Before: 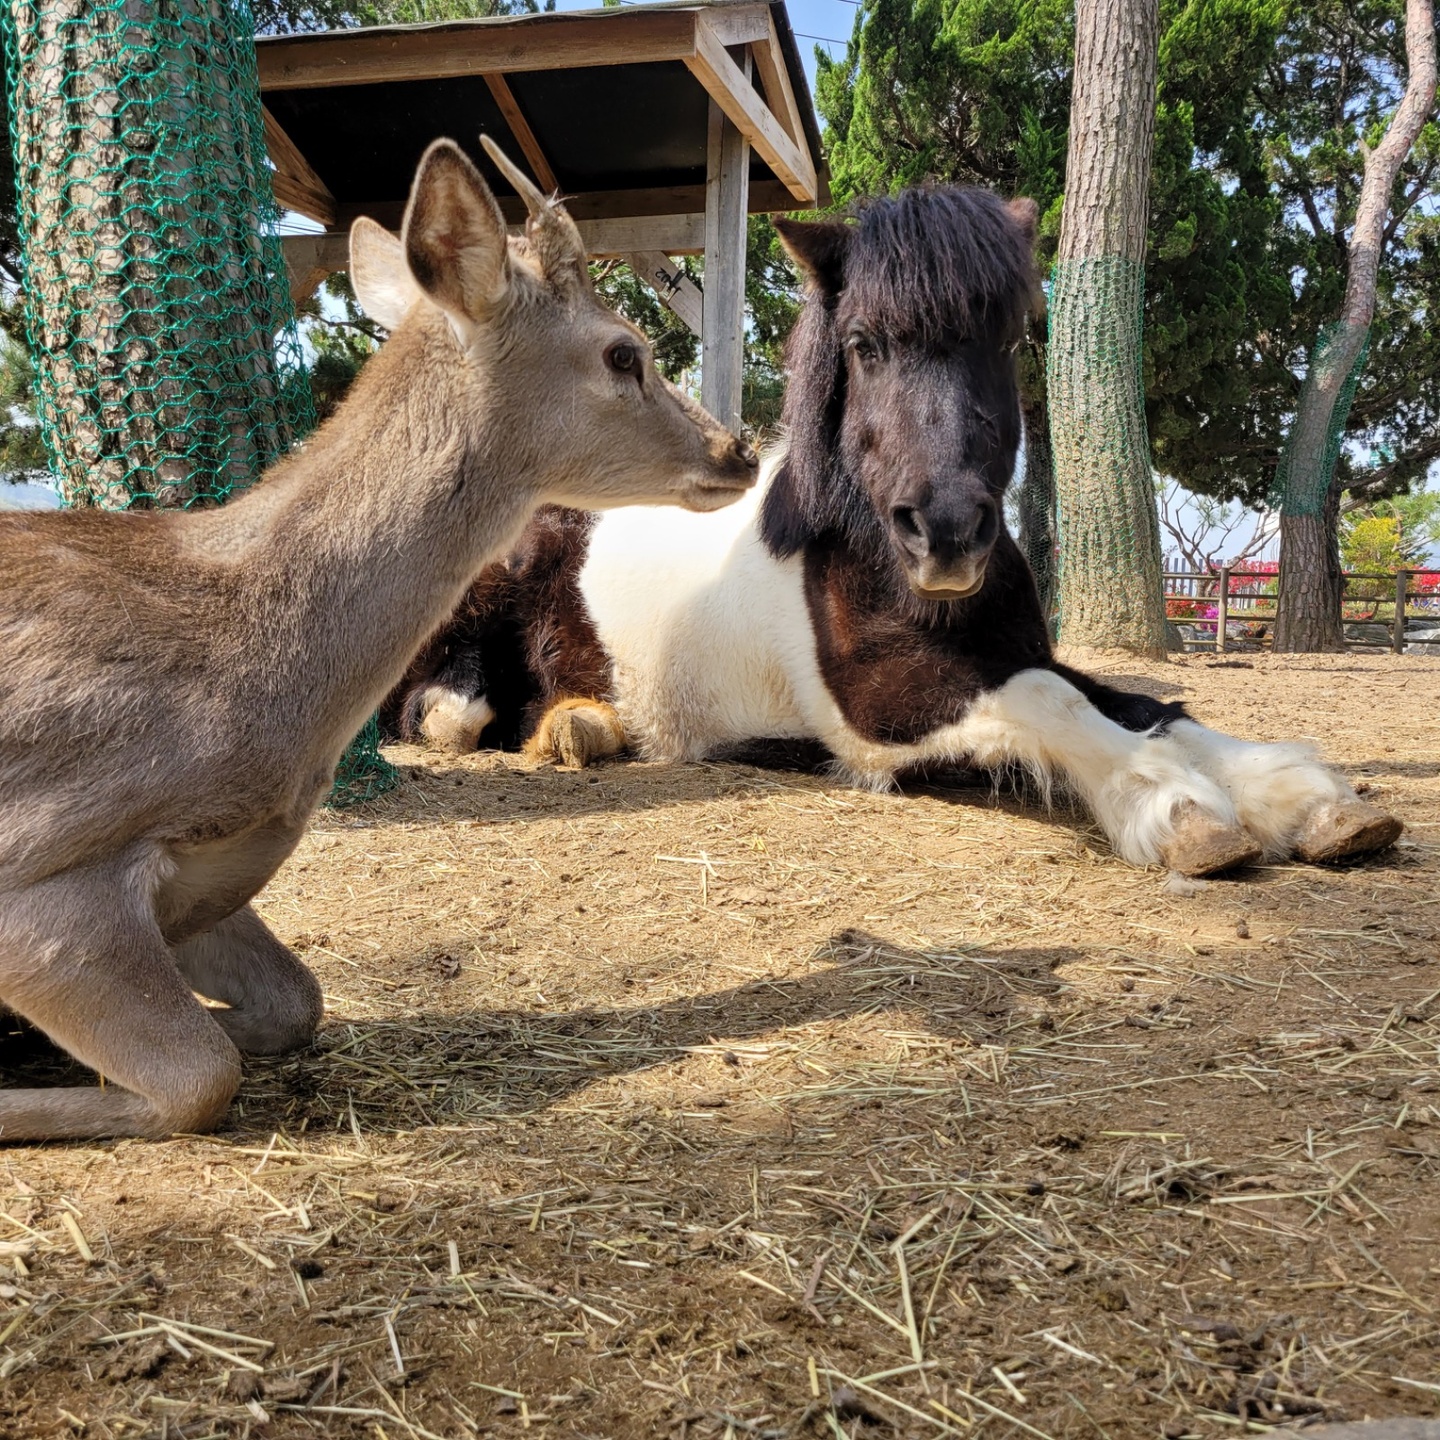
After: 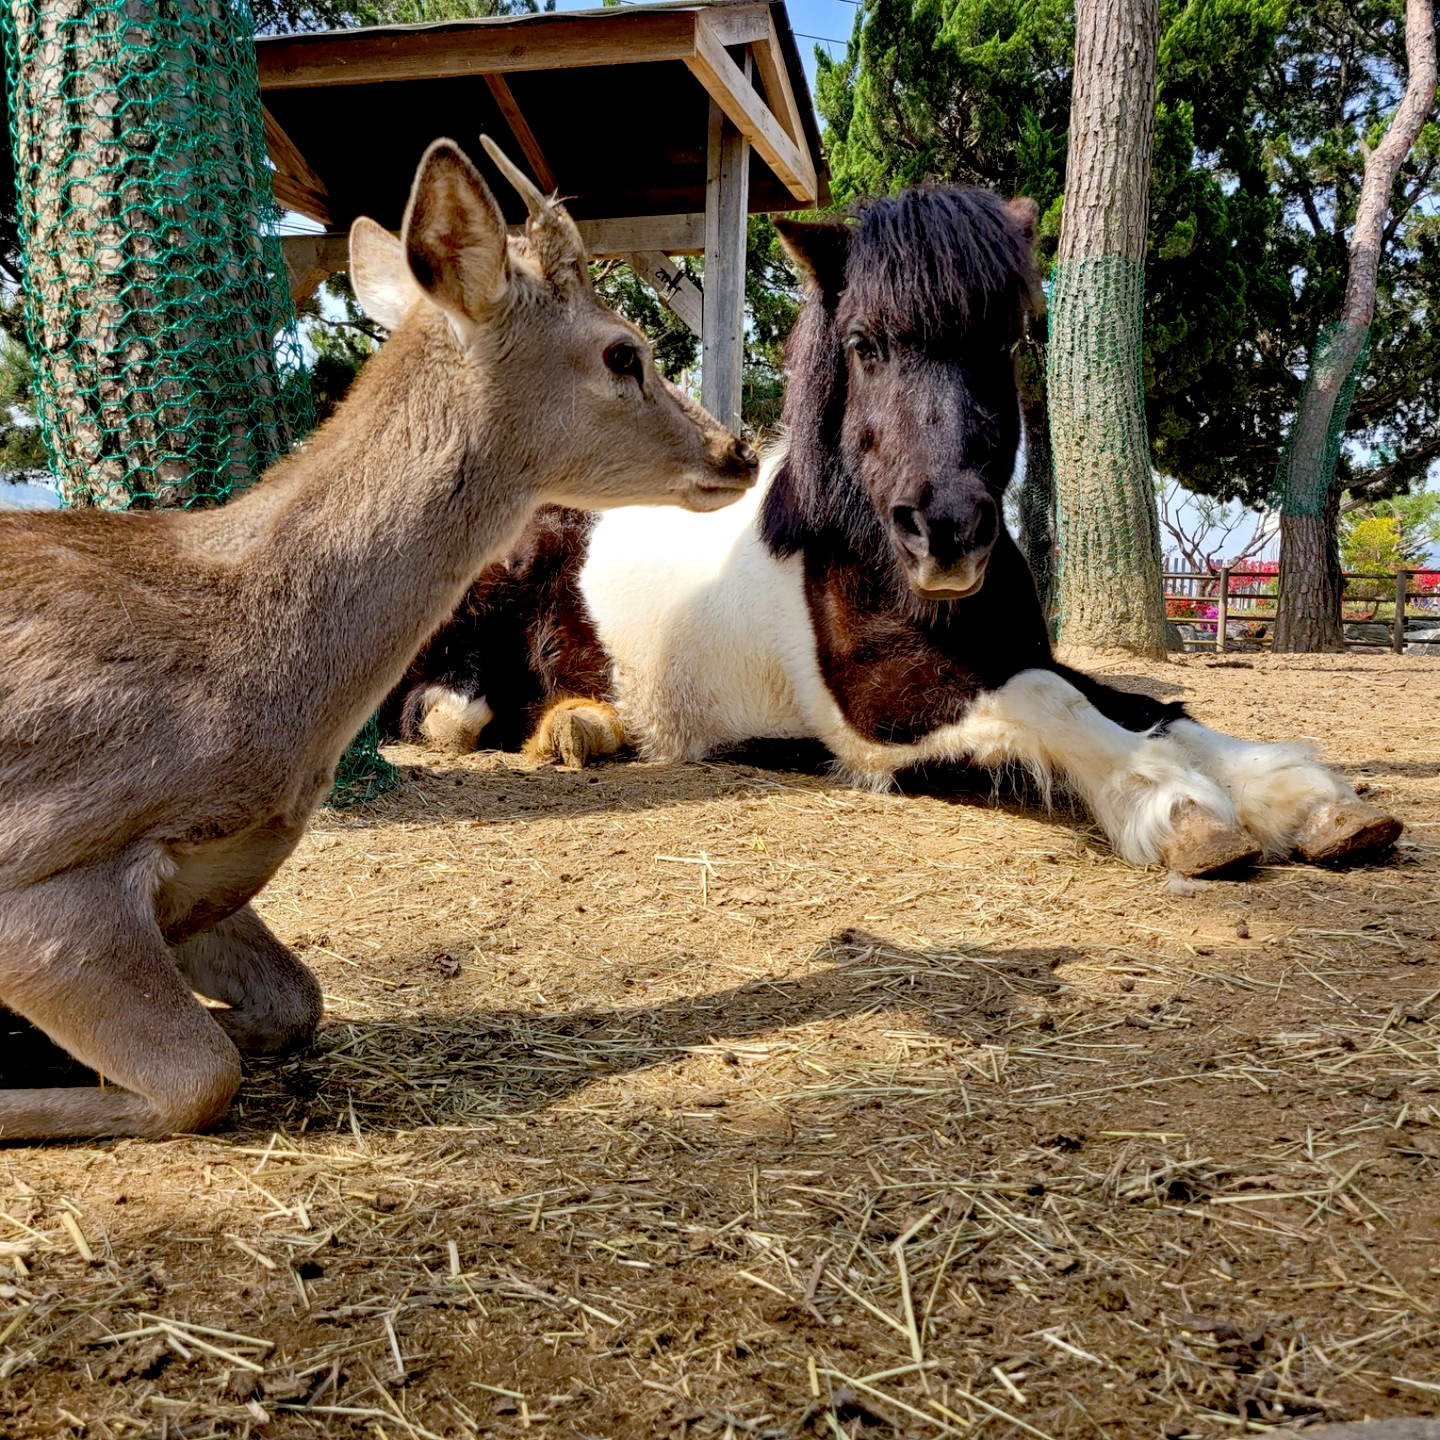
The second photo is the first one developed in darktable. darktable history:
exposure: black level correction 0.016, exposure -0.009 EV, compensate highlight preservation false
haze removal: strength 0.29, distance 0.25, compatibility mode true, adaptive false
